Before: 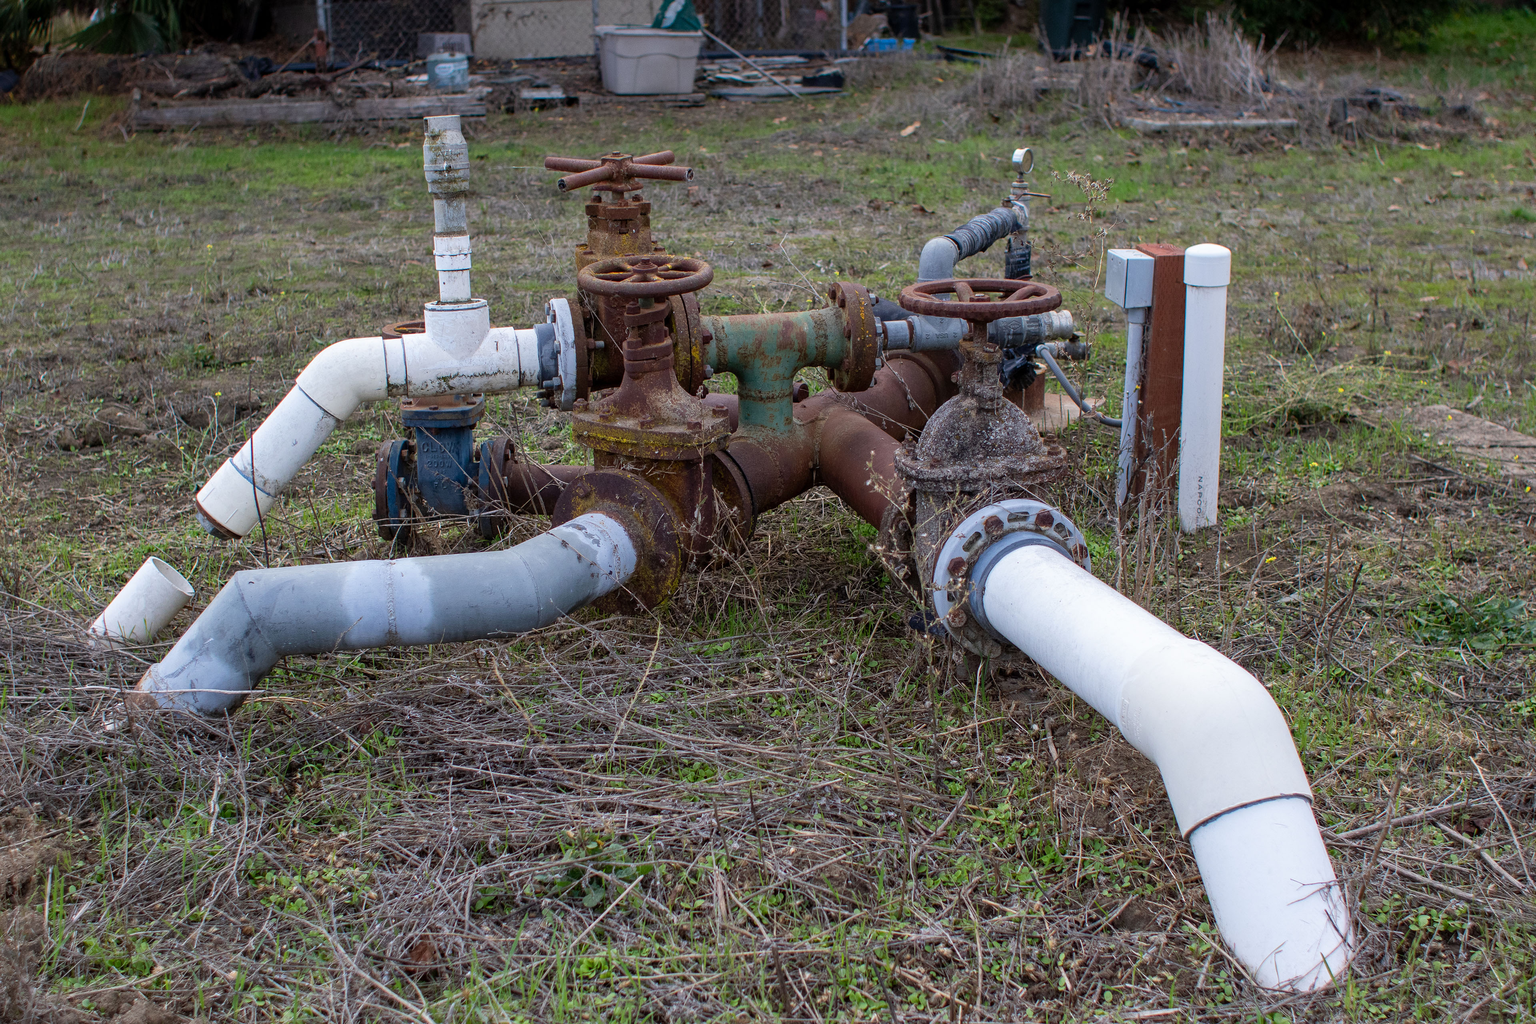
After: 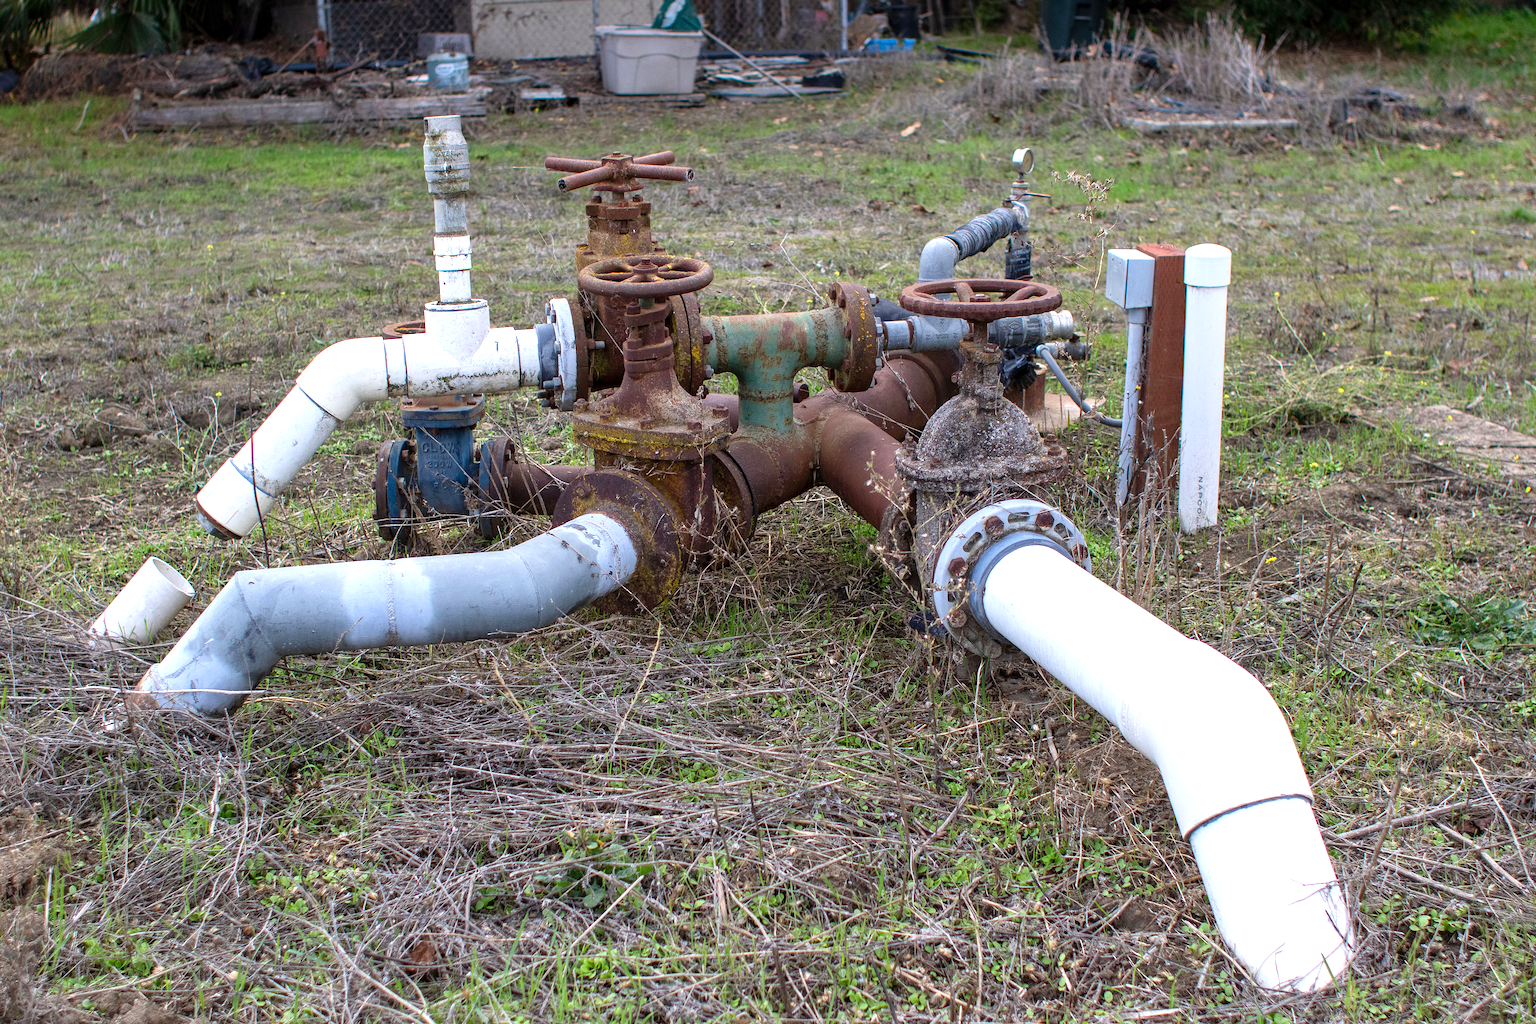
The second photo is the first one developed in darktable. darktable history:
exposure: exposure 0.763 EV, compensate highlight preservation false
